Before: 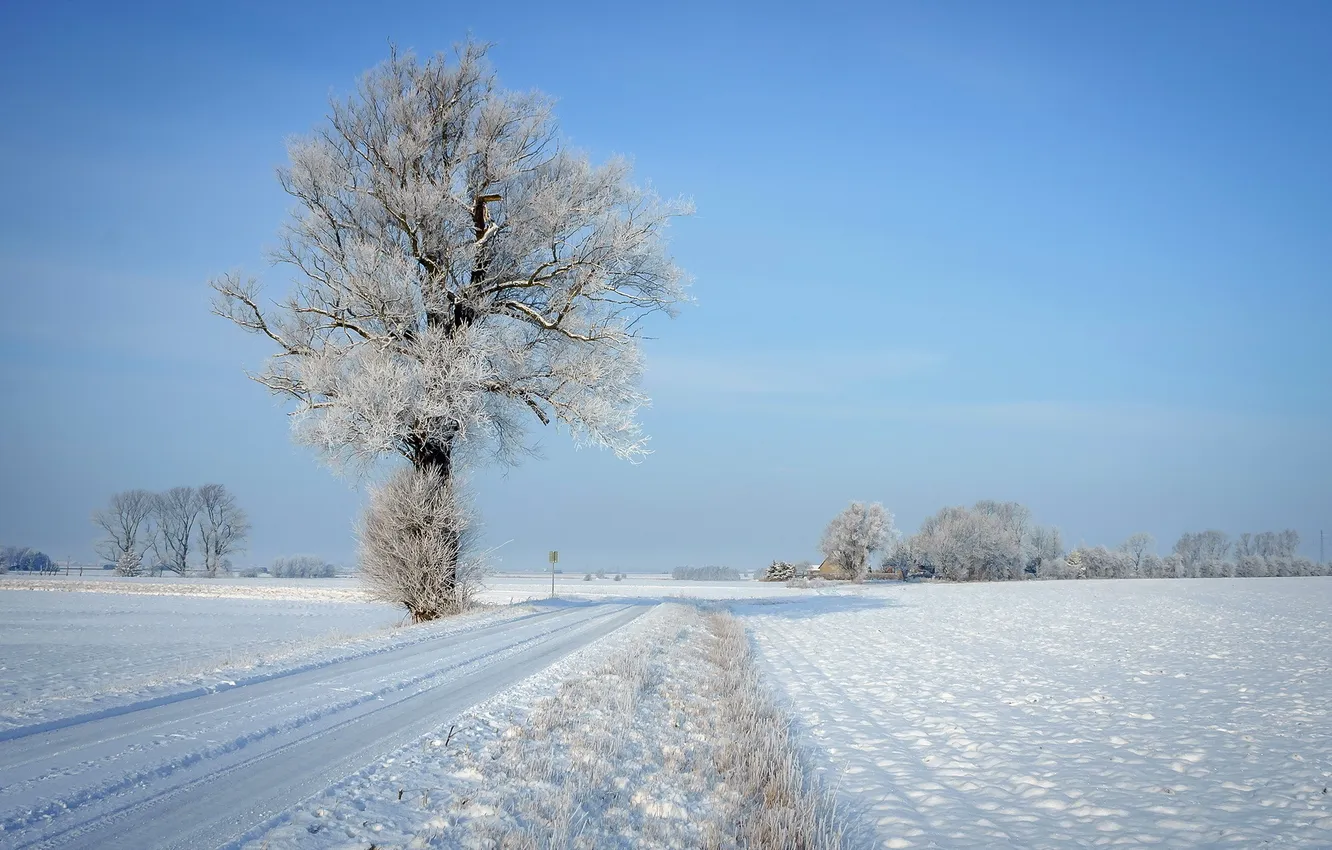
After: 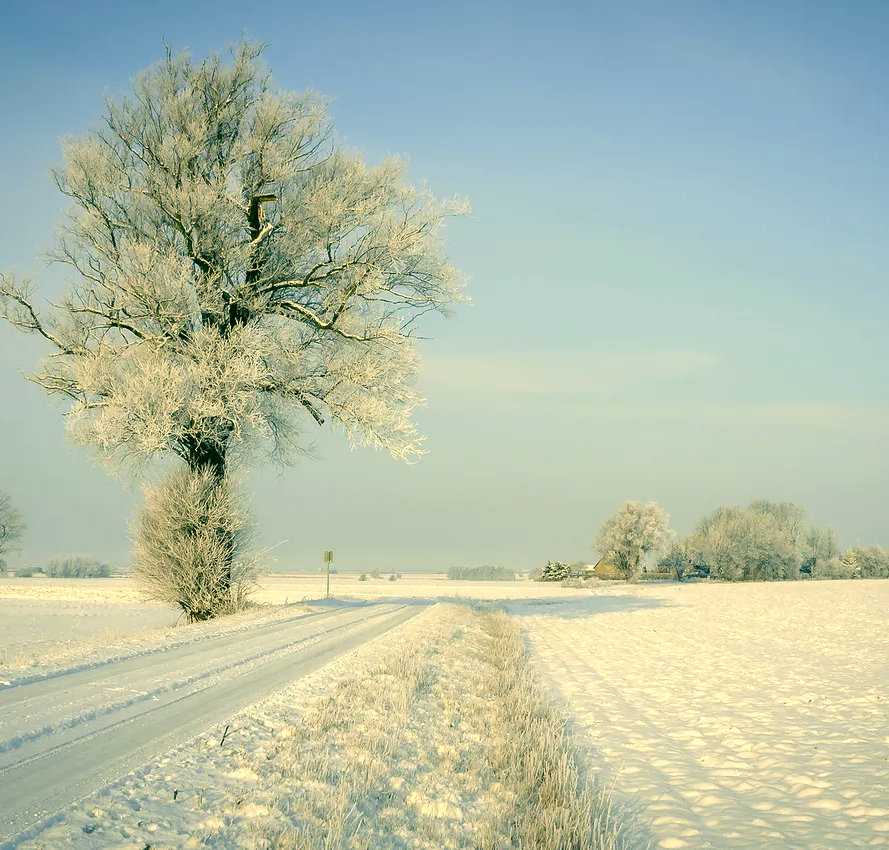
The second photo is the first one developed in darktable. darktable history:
color correction: highlights a* 5.71, highlights b* 33.06, shadows a* -26.06, shadows b* 3.97
crop: left 16.931%, right 16.324%
exposure: exposure 0.295 EV, compensate highlight preservation false
